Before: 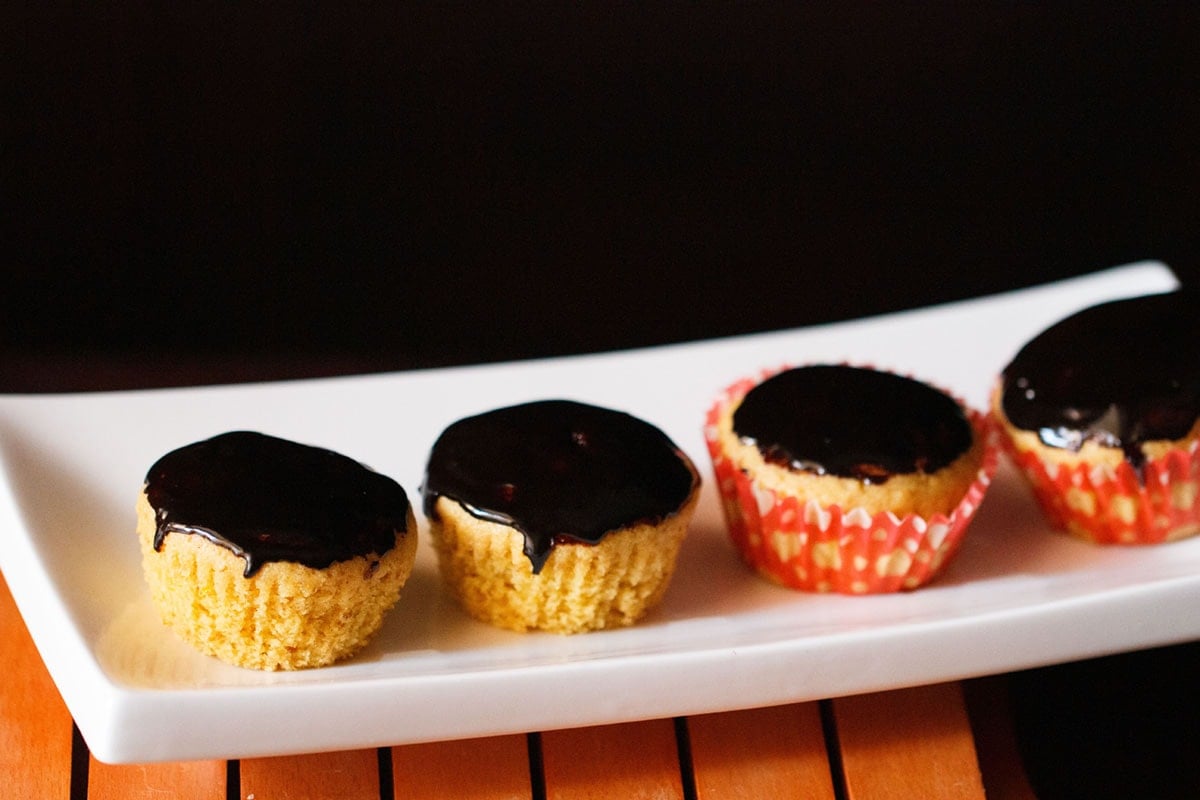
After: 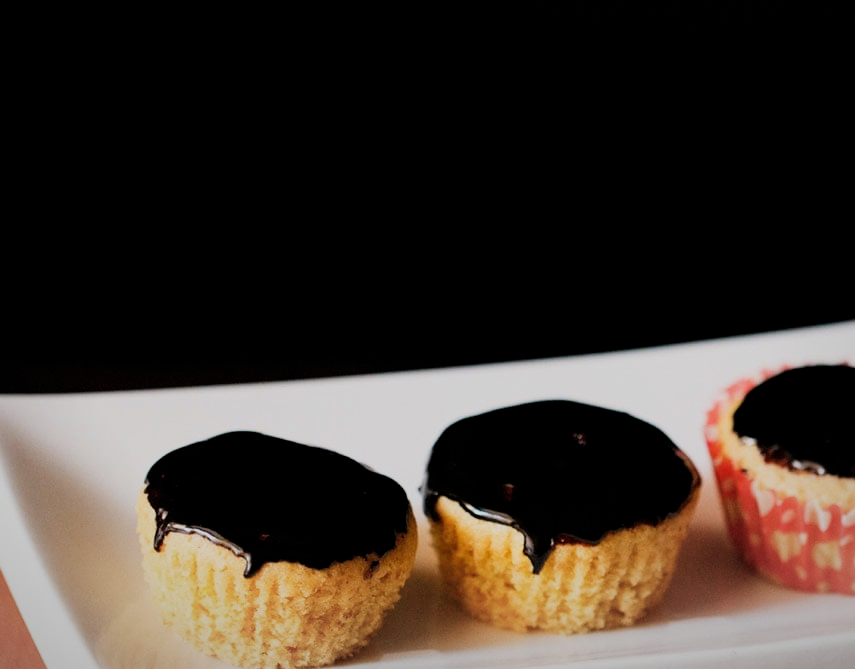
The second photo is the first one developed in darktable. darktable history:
shadows and highlights: shadows 3.32, highlights -18.73, soften with gaussian
filmic rgb: middle gray luminance 28.77%, black relative exposure -10.22 EV, white relative exposure 5.49 EV, threshold 2.99 EV, target black luminance 0%, hardness 3.92, latitude 1.08%, contrast 1.13, highlights saturation mix 4.37%, shadows ↔ highlights balance 14.43%, enable highlight reconstruction true
crop: right 28.711%, bottom 16.303%
vignetting: fall-off radius 100.99%, brightness -0.45, saturation -0.69, width/height ratio 1.339
